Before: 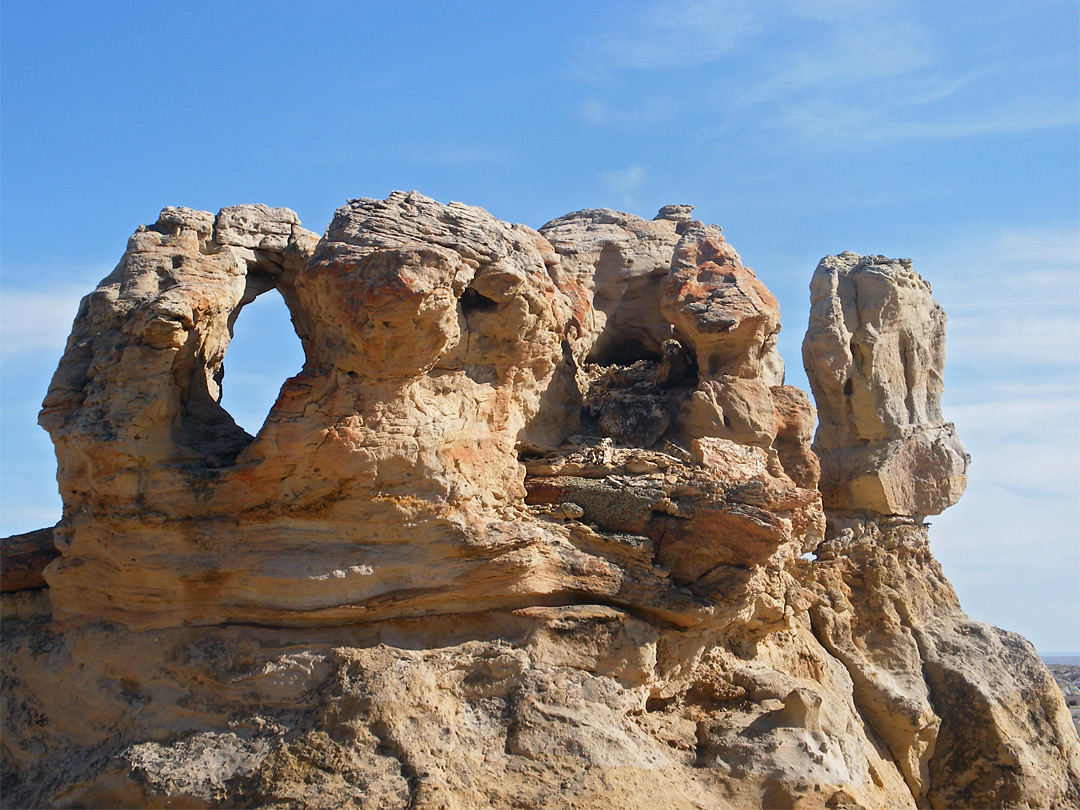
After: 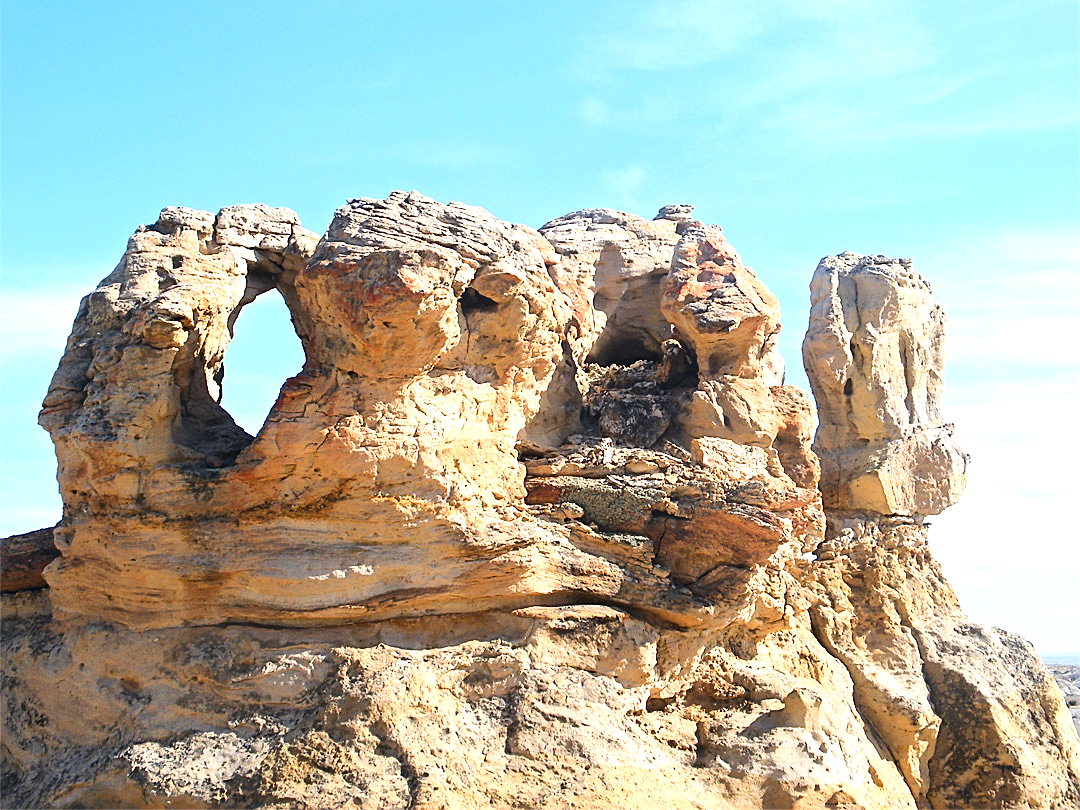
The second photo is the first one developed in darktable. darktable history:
sharpen: on, module defaults
tone curve: curves: ch0 [(0, 0) (0.003, 0.005) (0.011, 0.013) (0.025, 0.027) (0.044, 0.044) (0.069, 0.06) (0.1, 0.081) (0.136, 0.114) (0.177, 0.16) (0.224, 0.211) (0.277, 0.277) (0.335, 0.354) (0.399, 0.435) (0.468, 0.538) (0.543, 0.626) (0.623, 0.708) (0.709, 0.789) (0.801, 0.867) (0.898, 0.935) (1, 1)], color space Lab, linked channels, preserve colors none
exposure: black level correction 0, exposure 1.001 EV, compensate highlight preservation false
